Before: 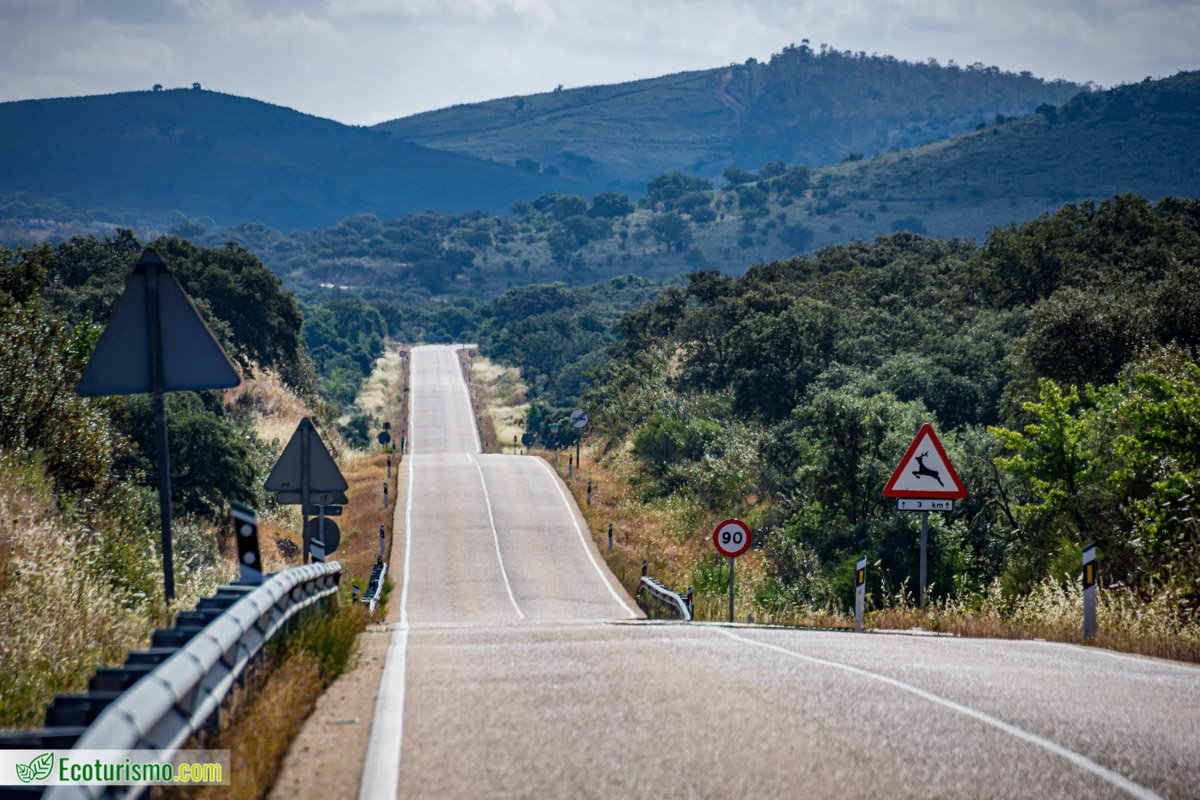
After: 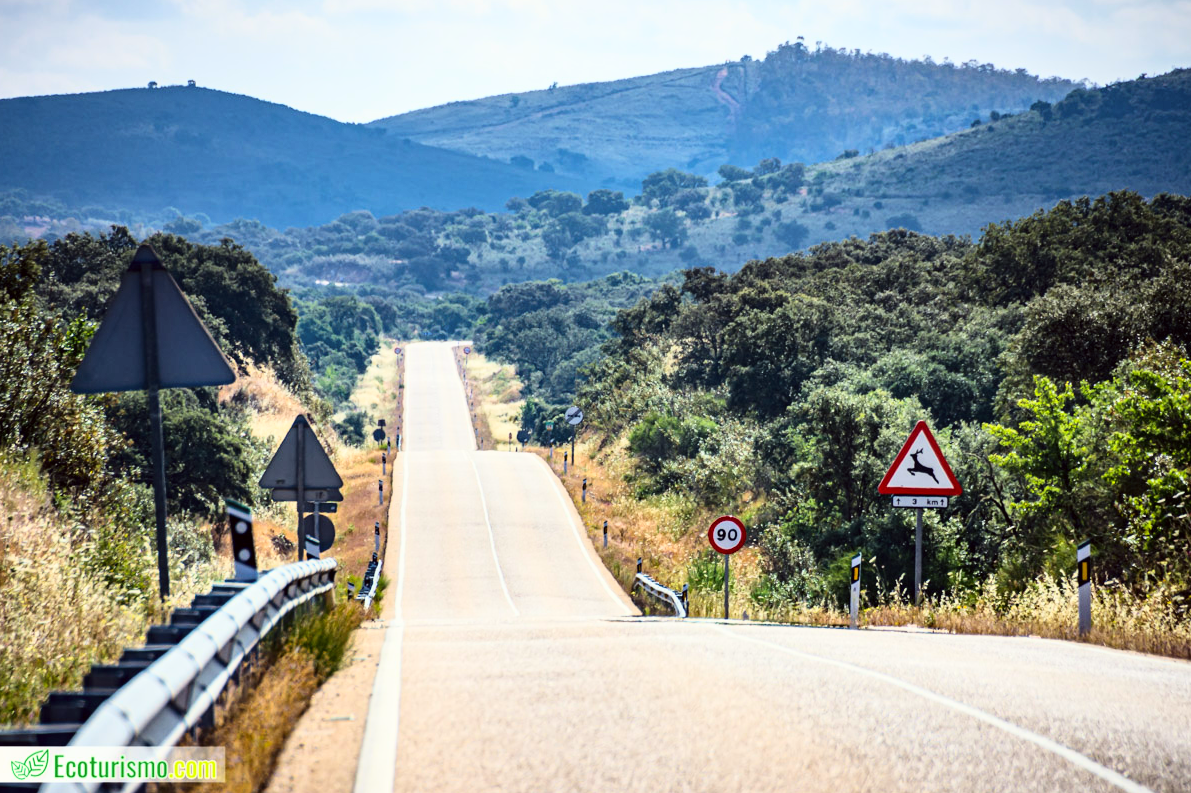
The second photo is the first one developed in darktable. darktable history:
crop: left 0.434%, top 0.485%, right 0.244%, bottom 0.386%
color correction: highlights a* -0.95, highlights b* 4.5, shadows a* 3.55
base curve: curves: ch0 [(0, 0) (0.018, 0.026) (0.143, 0.37) (0.33, 0.731) (0.458, 0.853) (0.735, 0.965) (0.905, 0.986) (1, 1)]
